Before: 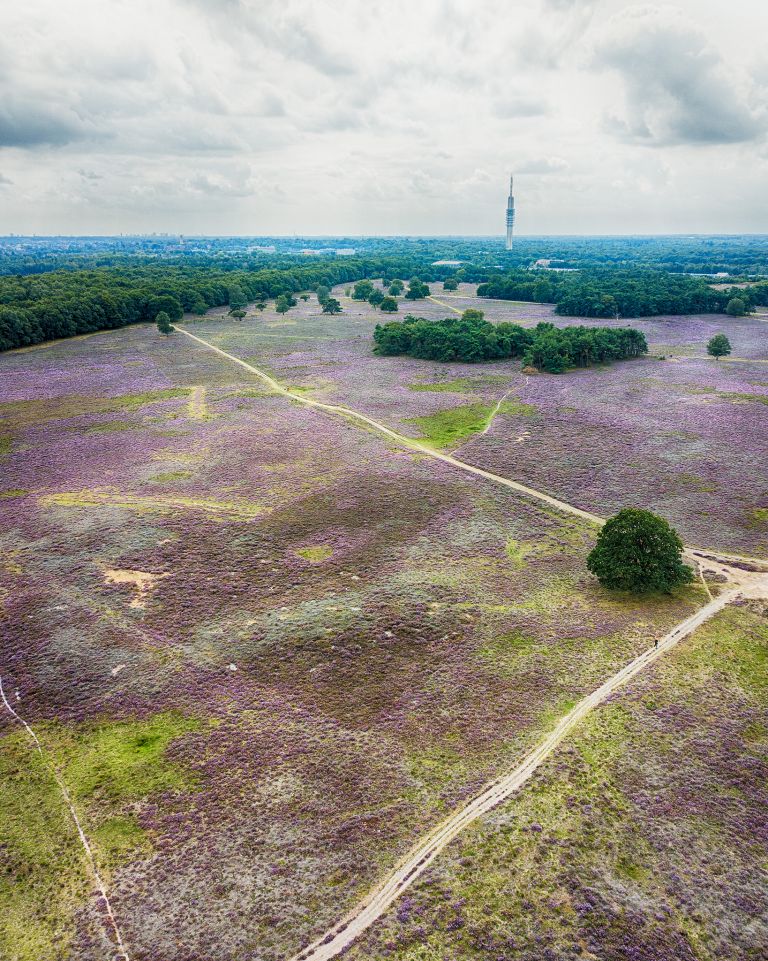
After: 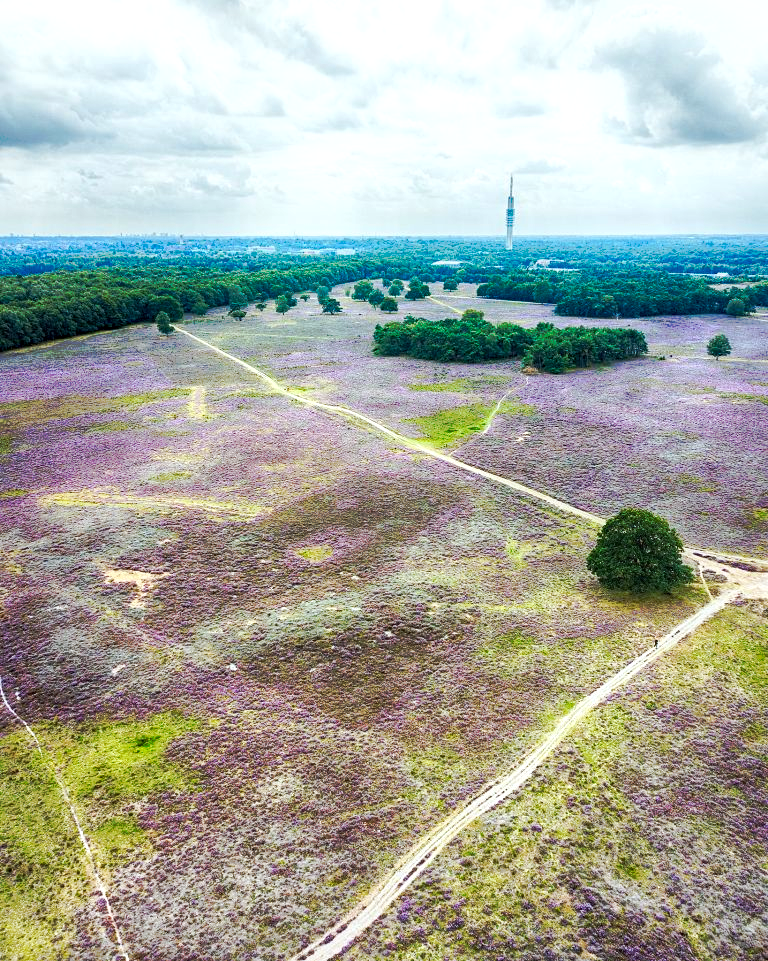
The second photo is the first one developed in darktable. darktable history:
tone curve: curves: ch0 [(0, 0) (0.003, 0.003) (0.011, 0.011) (0.025, 0.024) (0.044, 0.044) (0.069, 0.068) (0.1, 0.098) (0.136, 0.133) (0.177, 0.174) (0.224, 0.22) (0.277, 0.272) (0.335, 0.329) (0.399, 0.392) (0.468, 0.46) (0.543, 0.607) (0.623, 0.676) (0.709, 0.75) (0.801, 0.828) (0.898, 0.912) (1, 1)], preserve colors none
color calibration: output R [1.003, 0.027, -0.041, 0], output G [-0.018, 1.043, -0.038, 0], output B [0.071, -0.086, 1.017, 0], illuminant as shot in camera, x 0.359, y 0.362, temperature 4570.54 K
haze removal: compatibility mode true, adaptive false
local contrast: mode bilateral grid, contrast 20, coarseness 50, detail 120%, midtone range 0.2
exposure: black level correction 0, exposure 0.4 EV, compensate exposure bias true, compensate highlight preservation false
